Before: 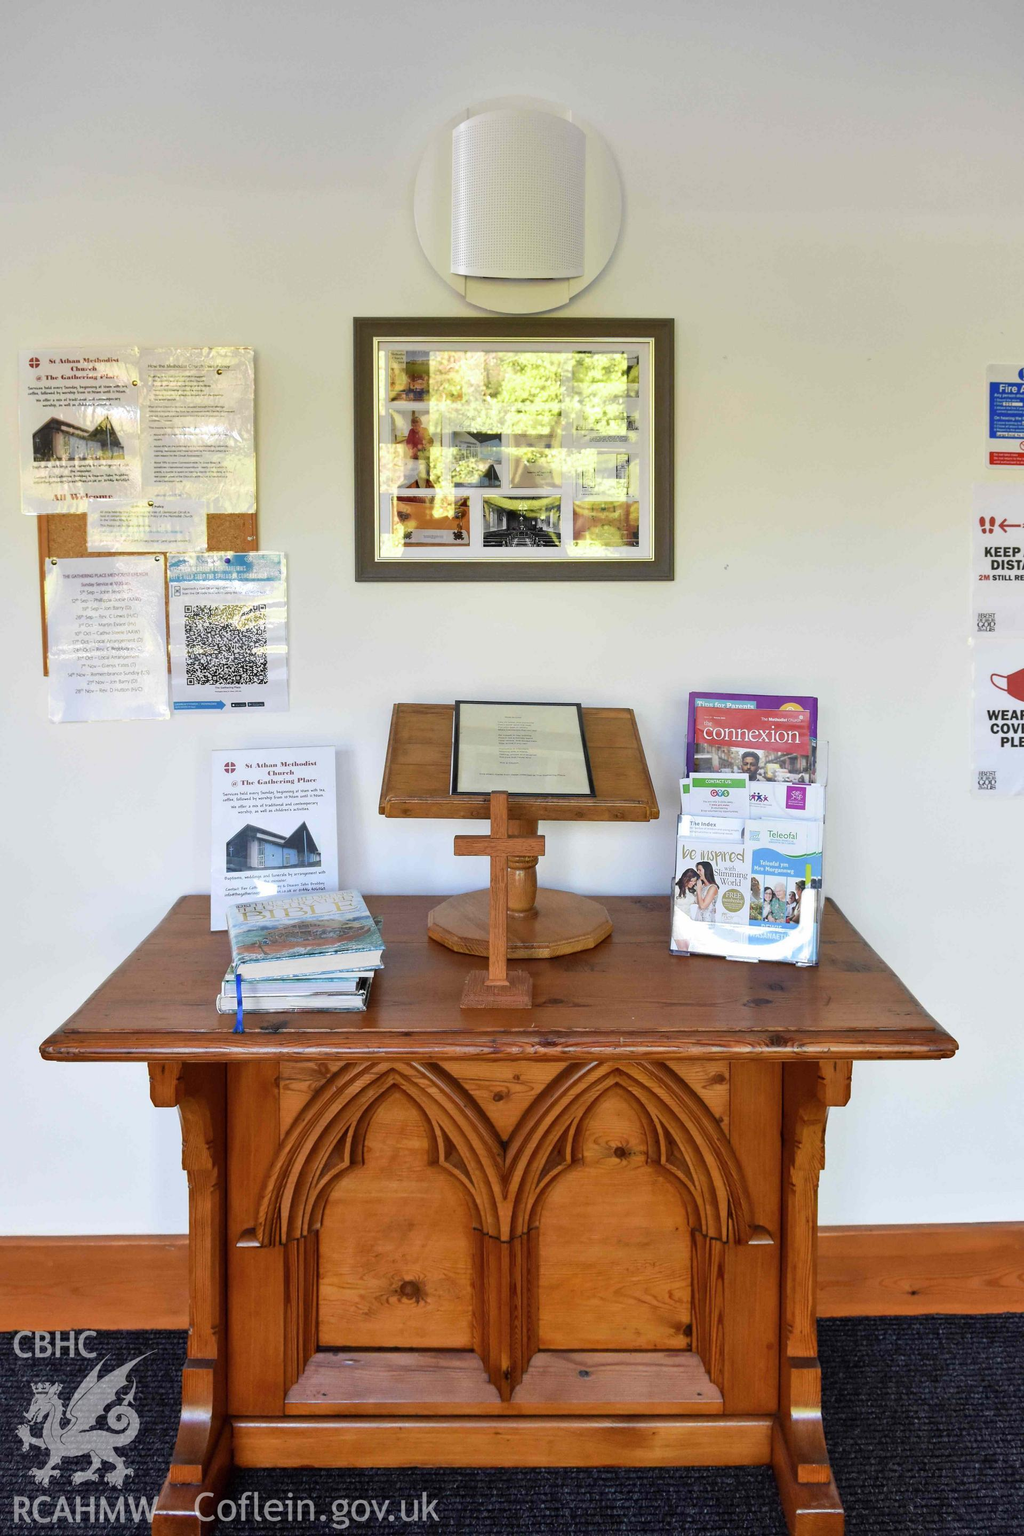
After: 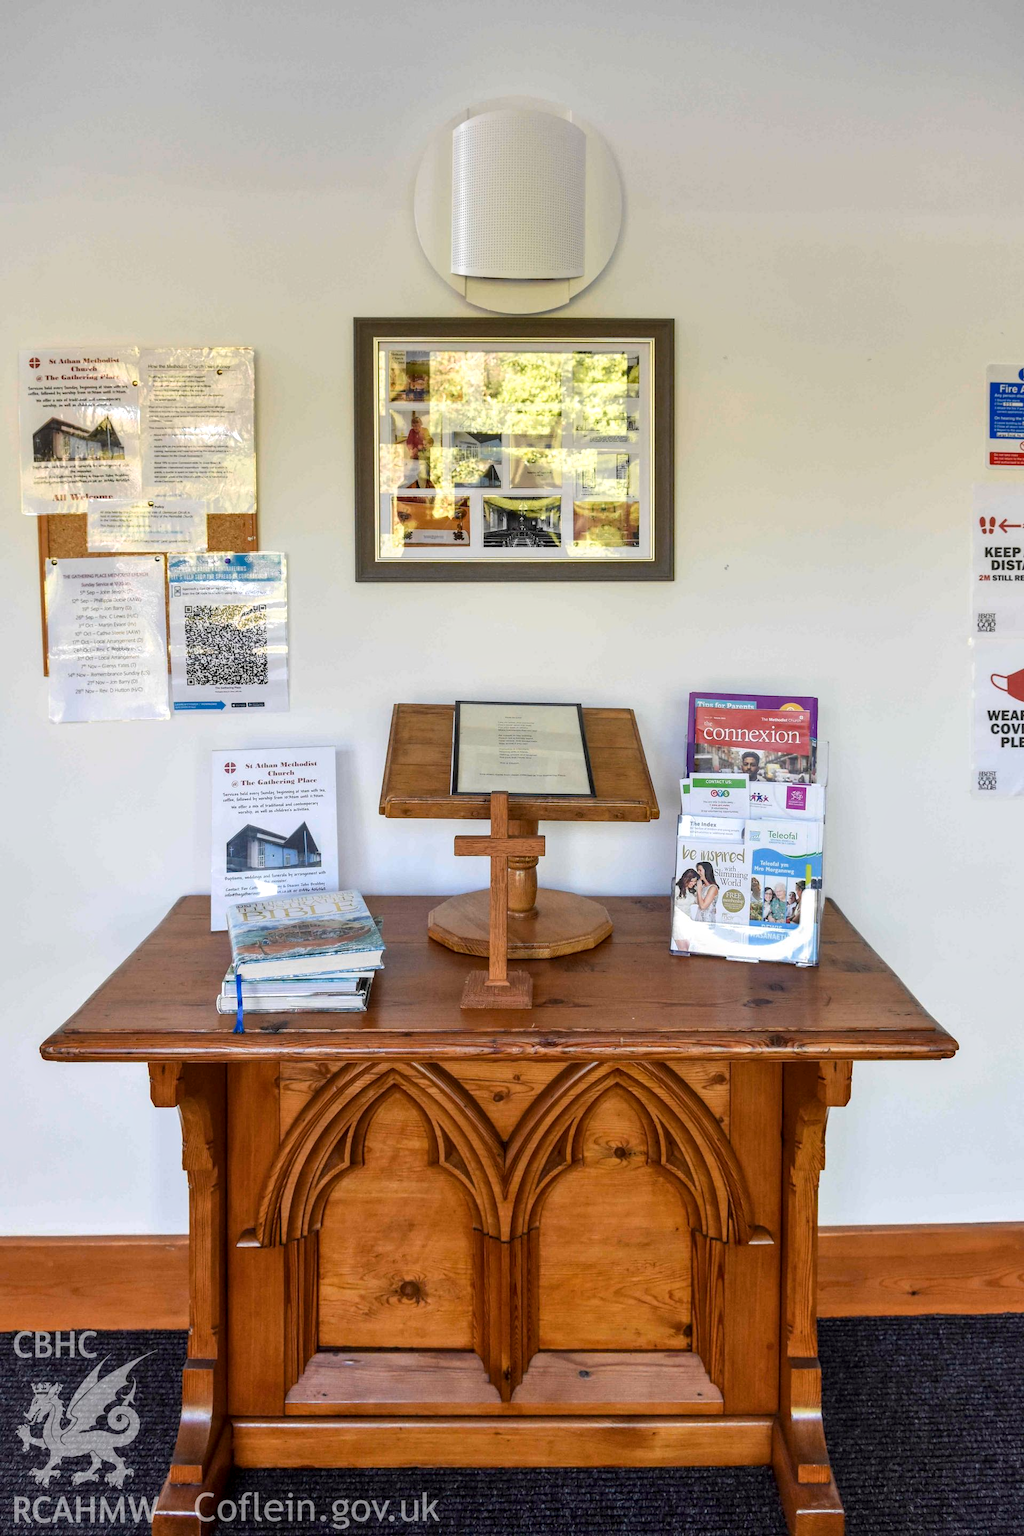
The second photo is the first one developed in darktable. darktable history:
local contrast: on, module defaults
color balance rgb: on, module defaults
